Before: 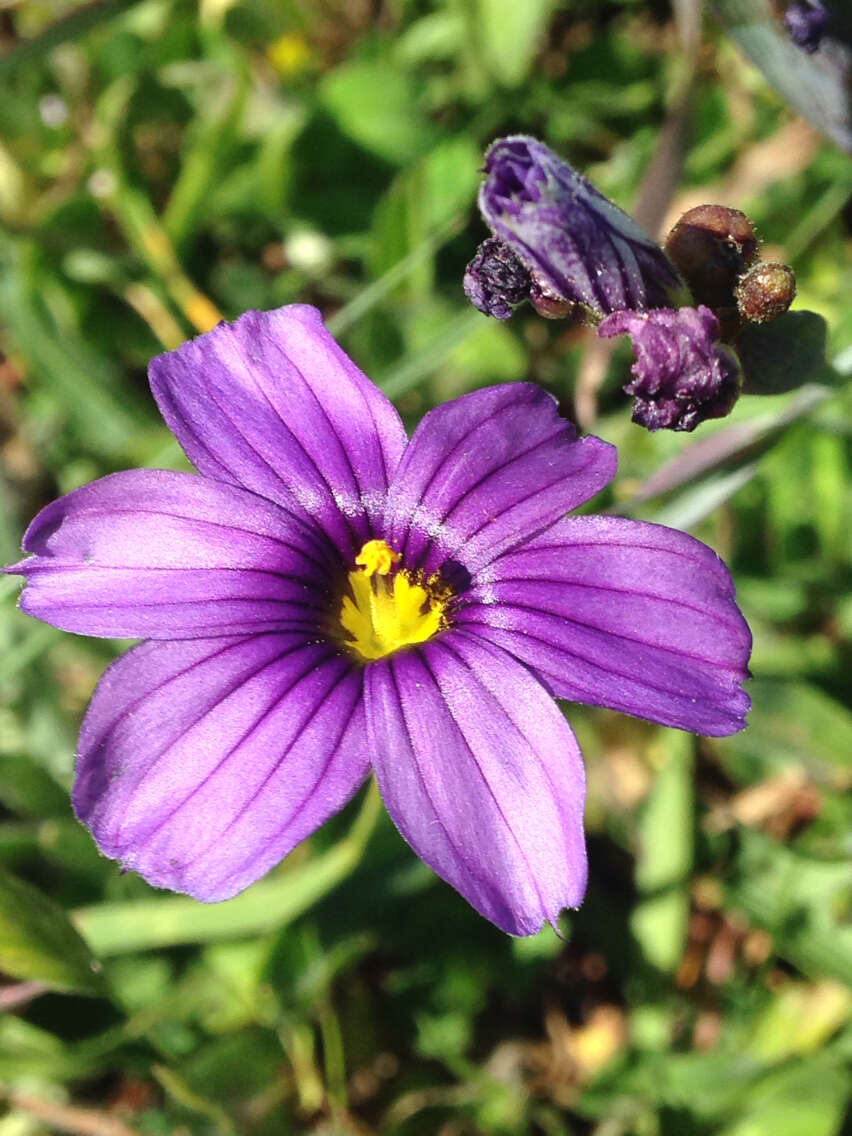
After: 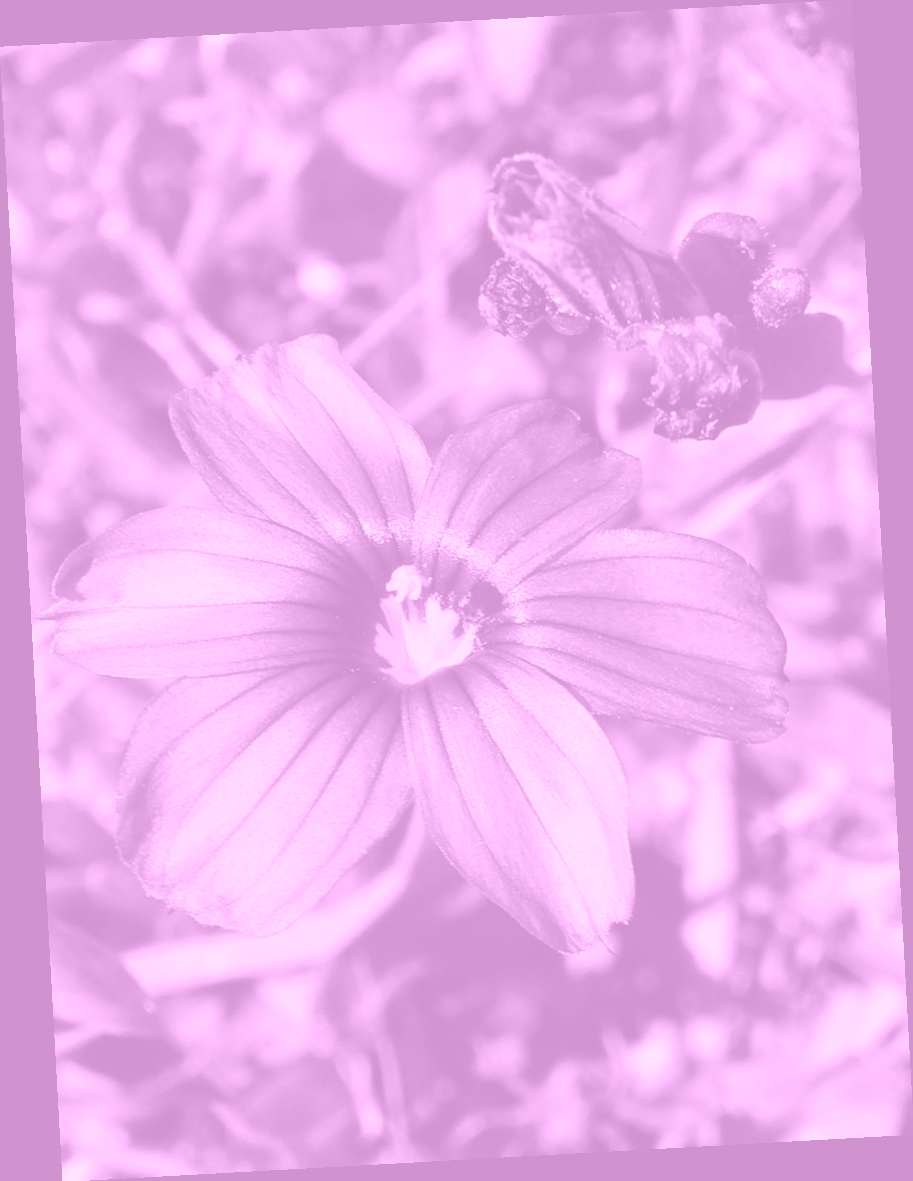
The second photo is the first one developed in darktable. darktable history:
colorize: hue 331.2°, saturation 75%, source mix 30.28%, lightness 70.52%, version 1
rotate and perspective: rotation -3.18°, automatic cropping off
contrast brightness saturation: contrast 0.07, brightness -0.14, saturation 0.11
